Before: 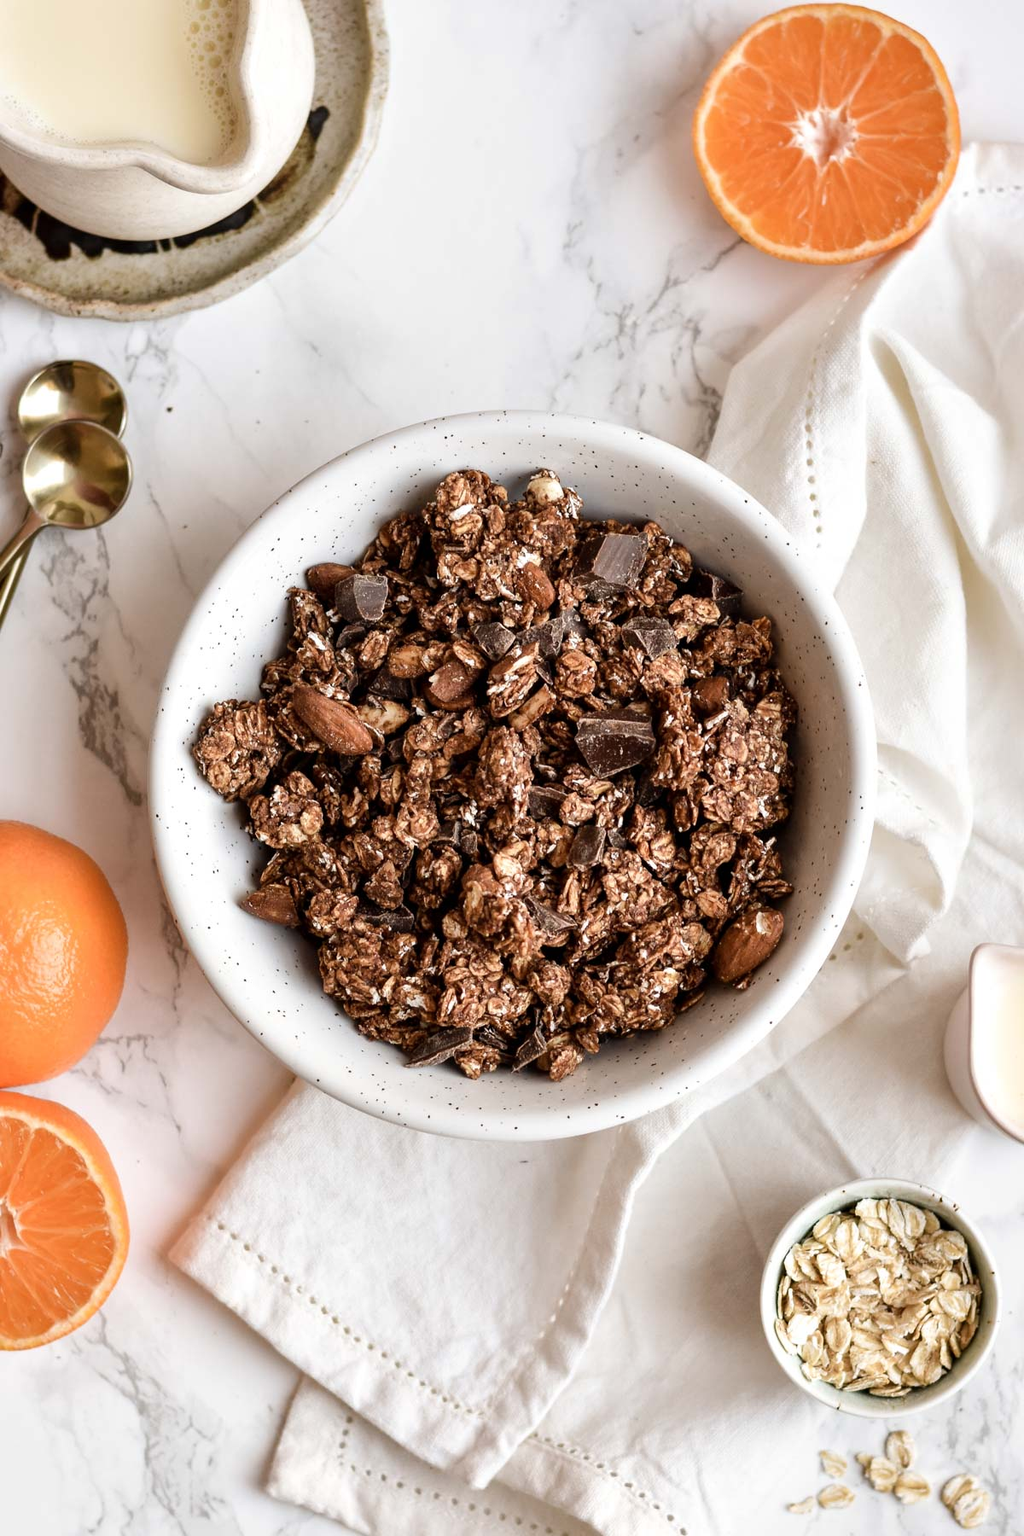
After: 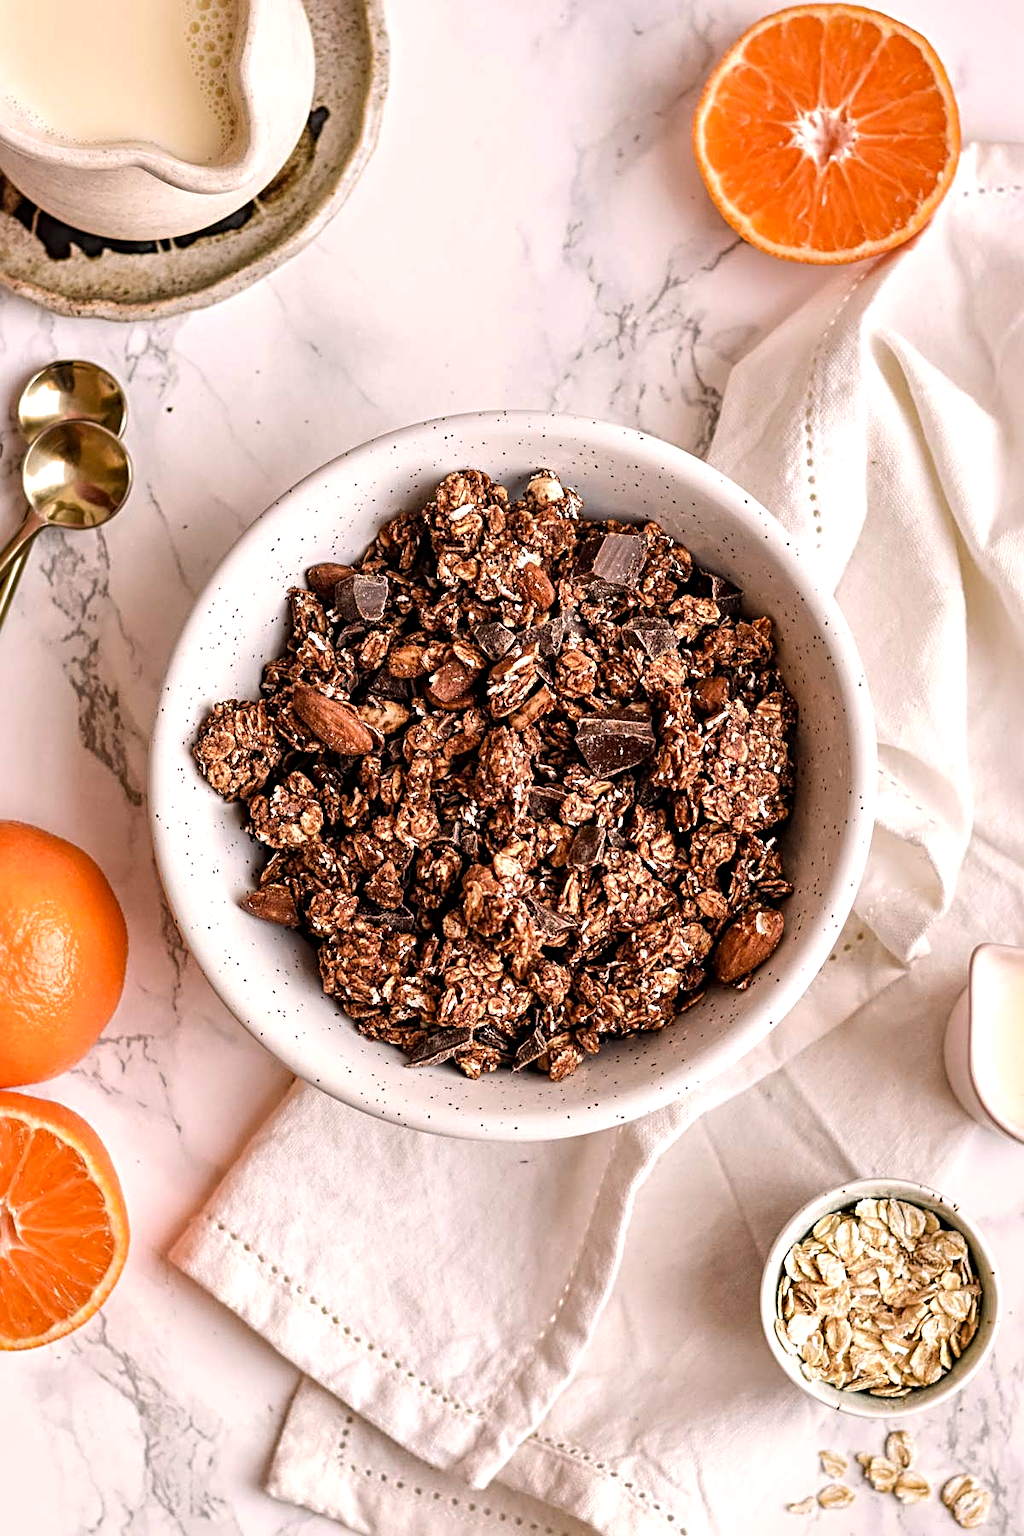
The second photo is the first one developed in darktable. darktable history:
color correction: highlights a* 7.34, highlights b* 4.37
local contrast: highlights 99%, shadows 86%, detail 160%, midtone range 0.2
sharpen: radius 4
